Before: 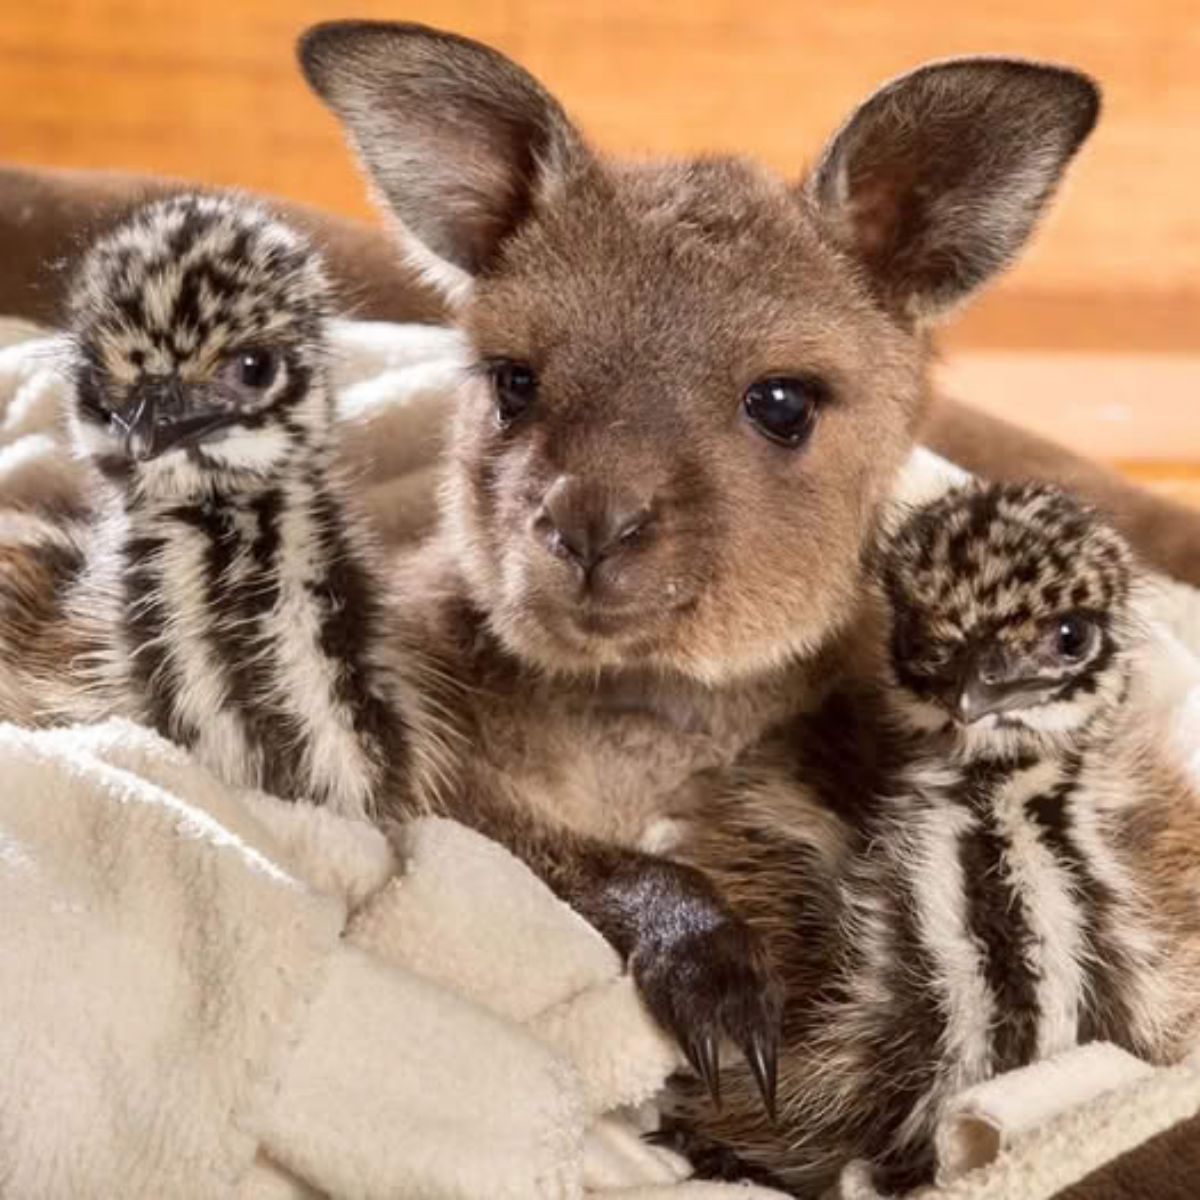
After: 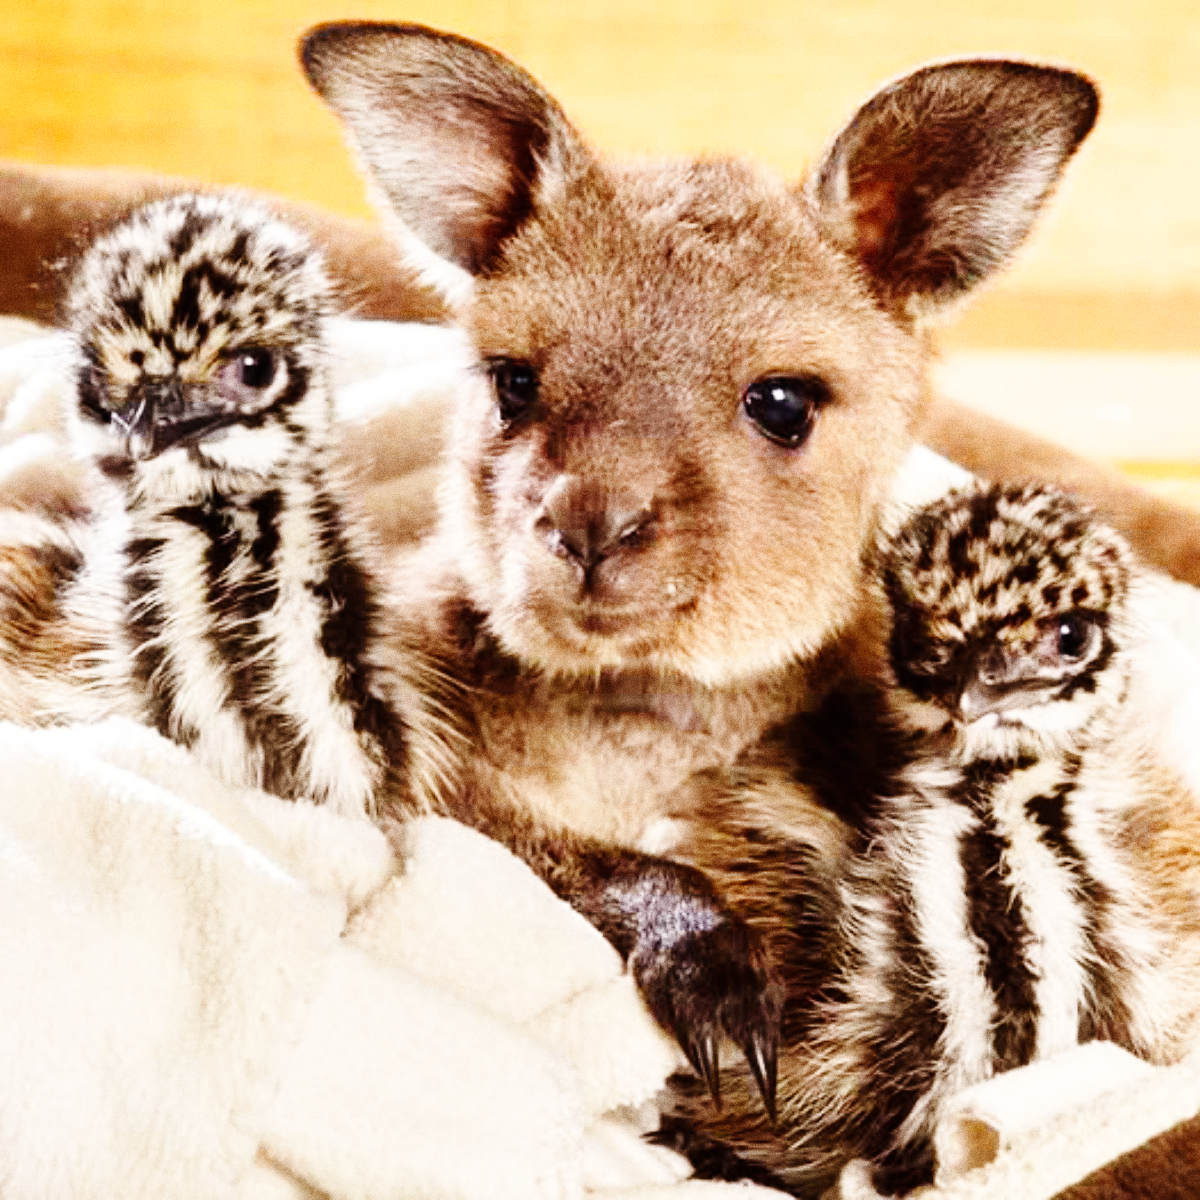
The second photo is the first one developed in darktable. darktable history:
grain: coarseness 9.61 ISO, strength 35.62%
base curve: curves: ch0 [(0, 0) (0, 0) (0.002, 0.001) (0.008, 0.003) (0.019, 0.011) (0.037, 0.037) (0.064, 0.11) (0.102, 0.232) (0.152, 0.379) (0.216, 0.524) (0.296, 0.665) (0.394, 0.789) (0.512, 0.881) (0.651, 0.945) (0.813, 0.986) (1, 1)], preserve colors none
